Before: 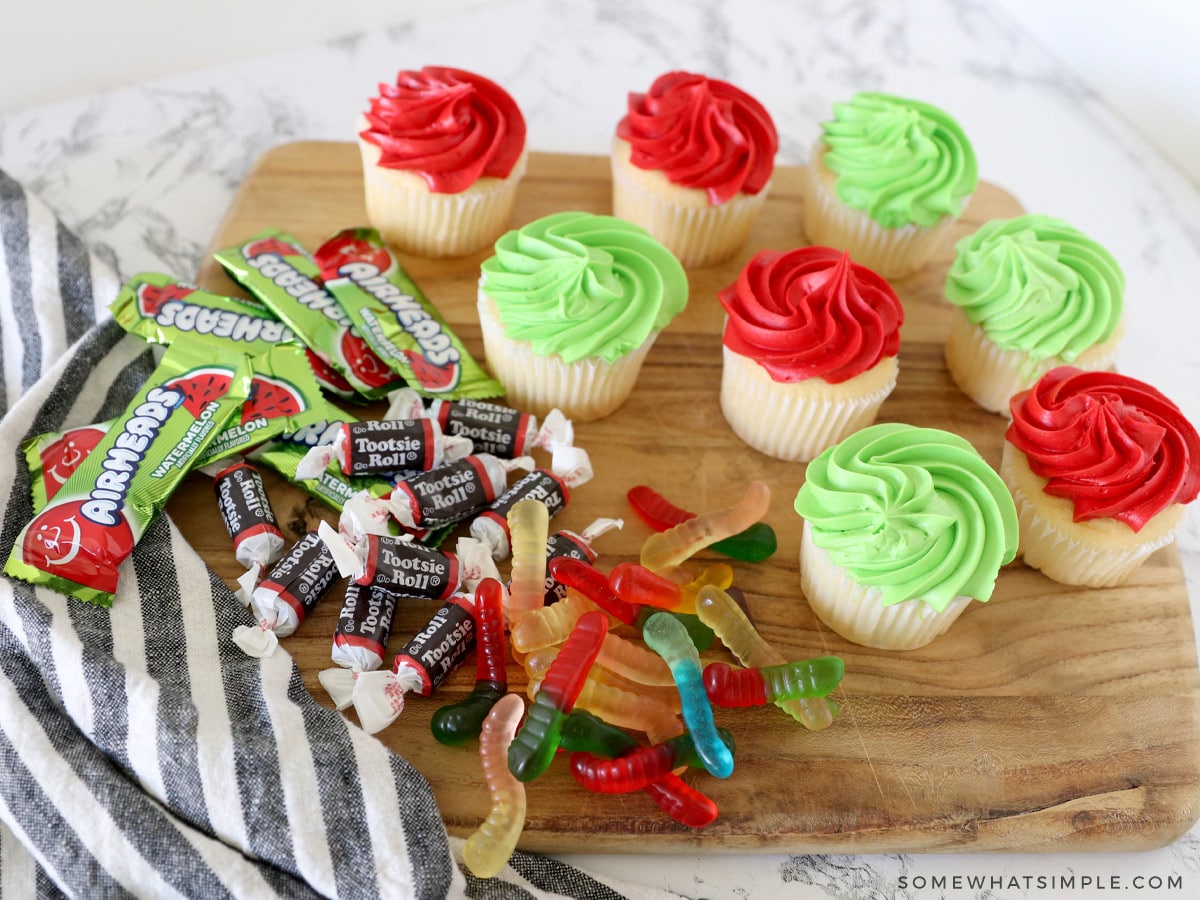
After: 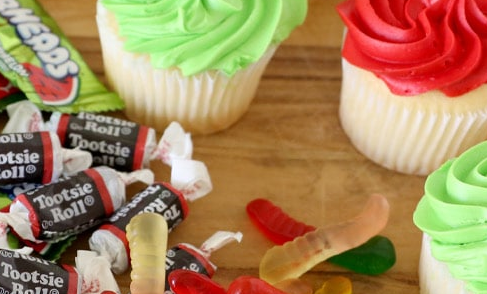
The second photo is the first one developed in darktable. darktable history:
crop: left 31.785%, top 31.959%, right 27.587%, bottom 35.363%
